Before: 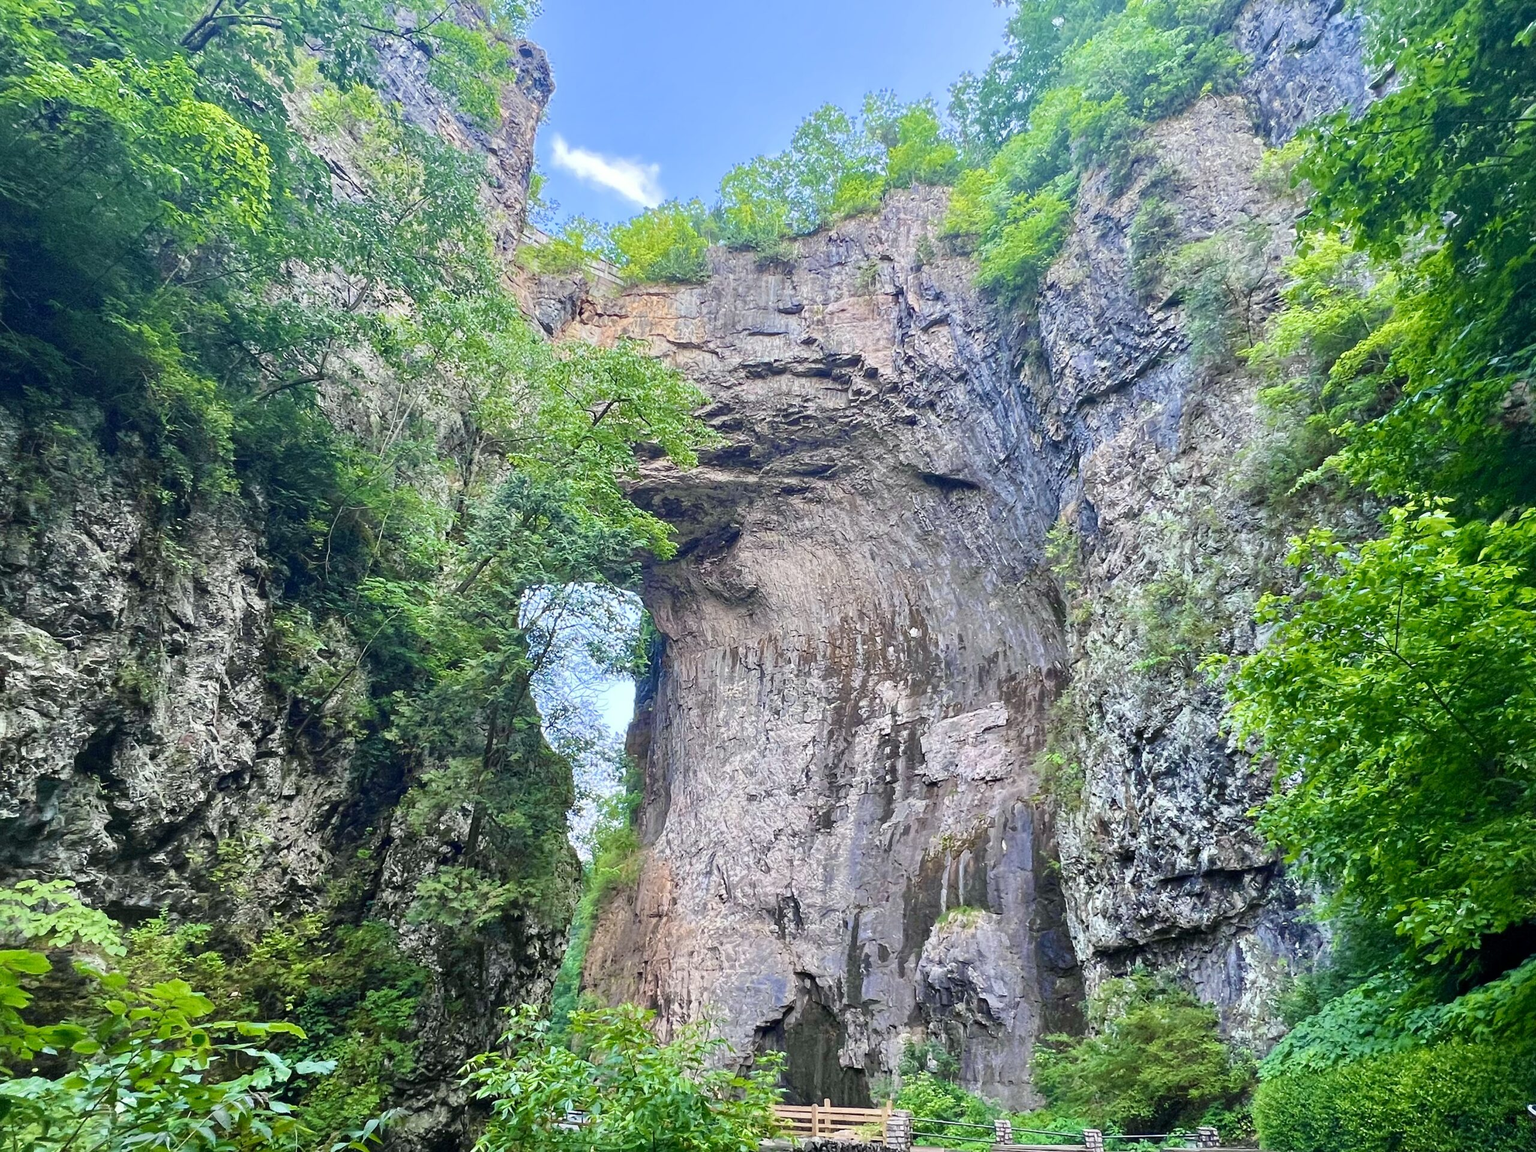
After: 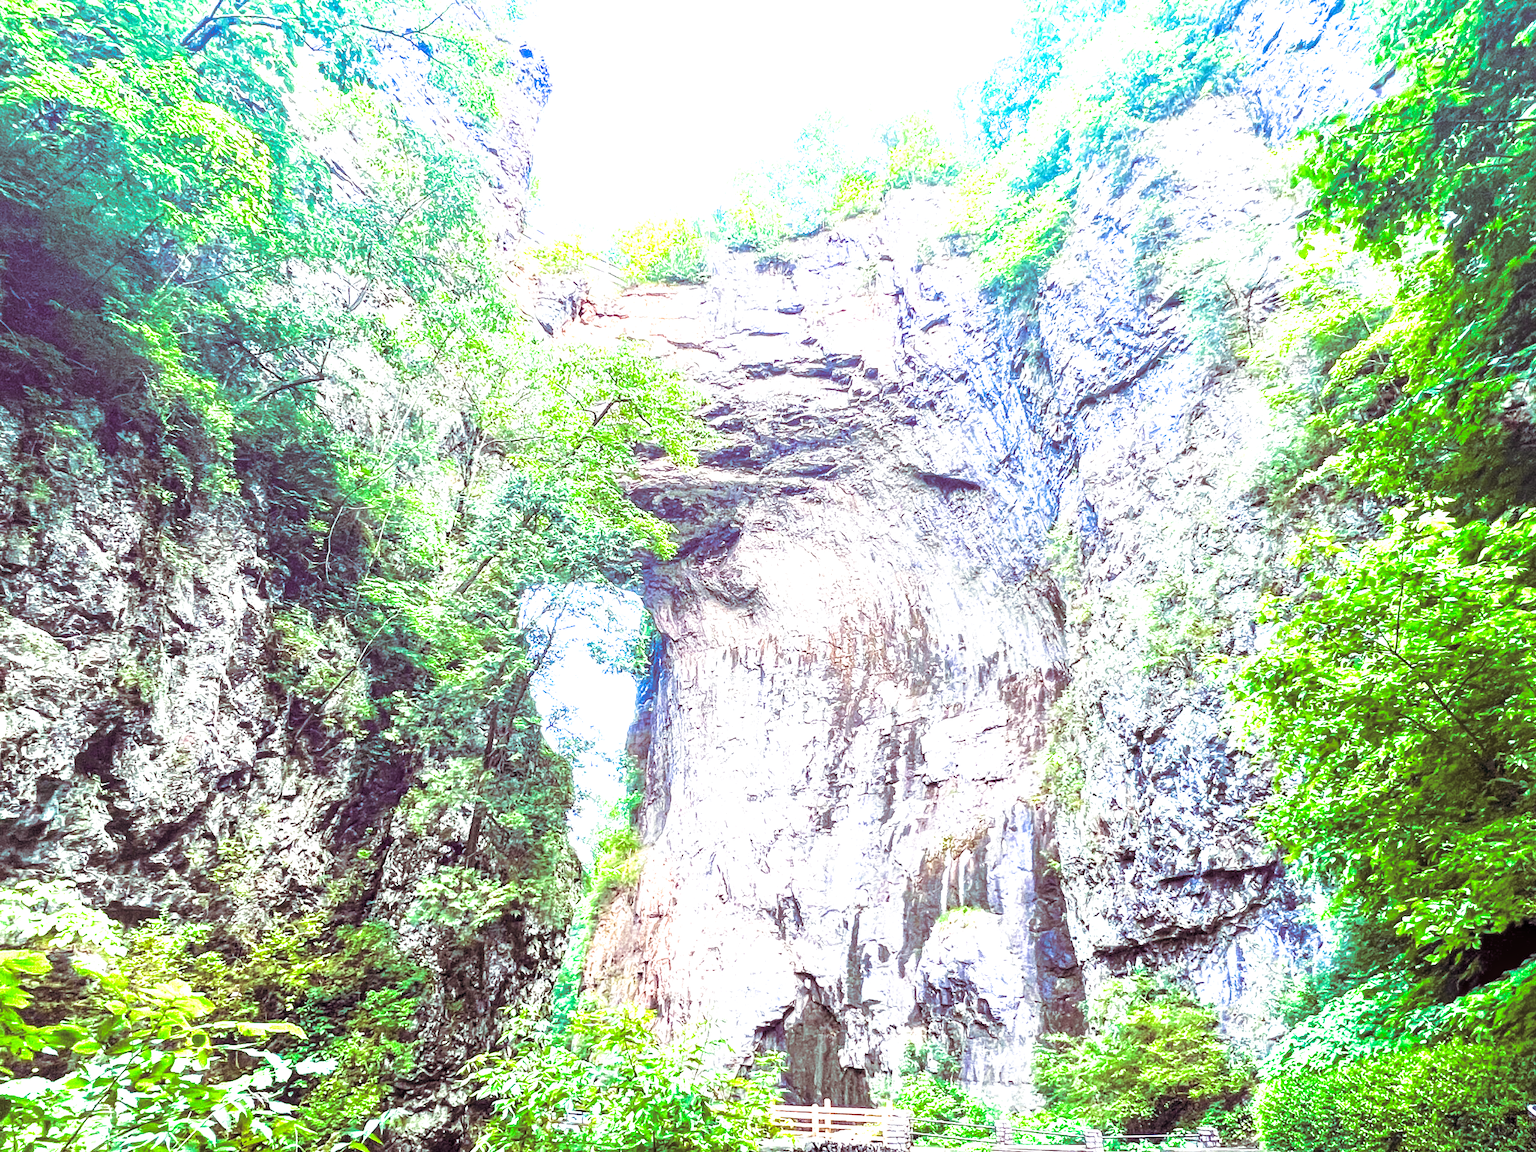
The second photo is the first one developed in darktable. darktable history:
exposure: black level correction 0.001, exposure 1.822 EV, compensate exposure bias true, compensate highlight preservation false
white balance: red 0.967, blue 1.049
split-toning: on, module defaults
local contrast: detail 130%
color balance rgb: shadows lift › hue 87.51°, highlights gain › chroma 1.35%, highlights gain › hue 55.1°, global offset › chroma 0.13%, global offset › hue 253.66°, perceptual saturation grading › global saturation 16.38%
